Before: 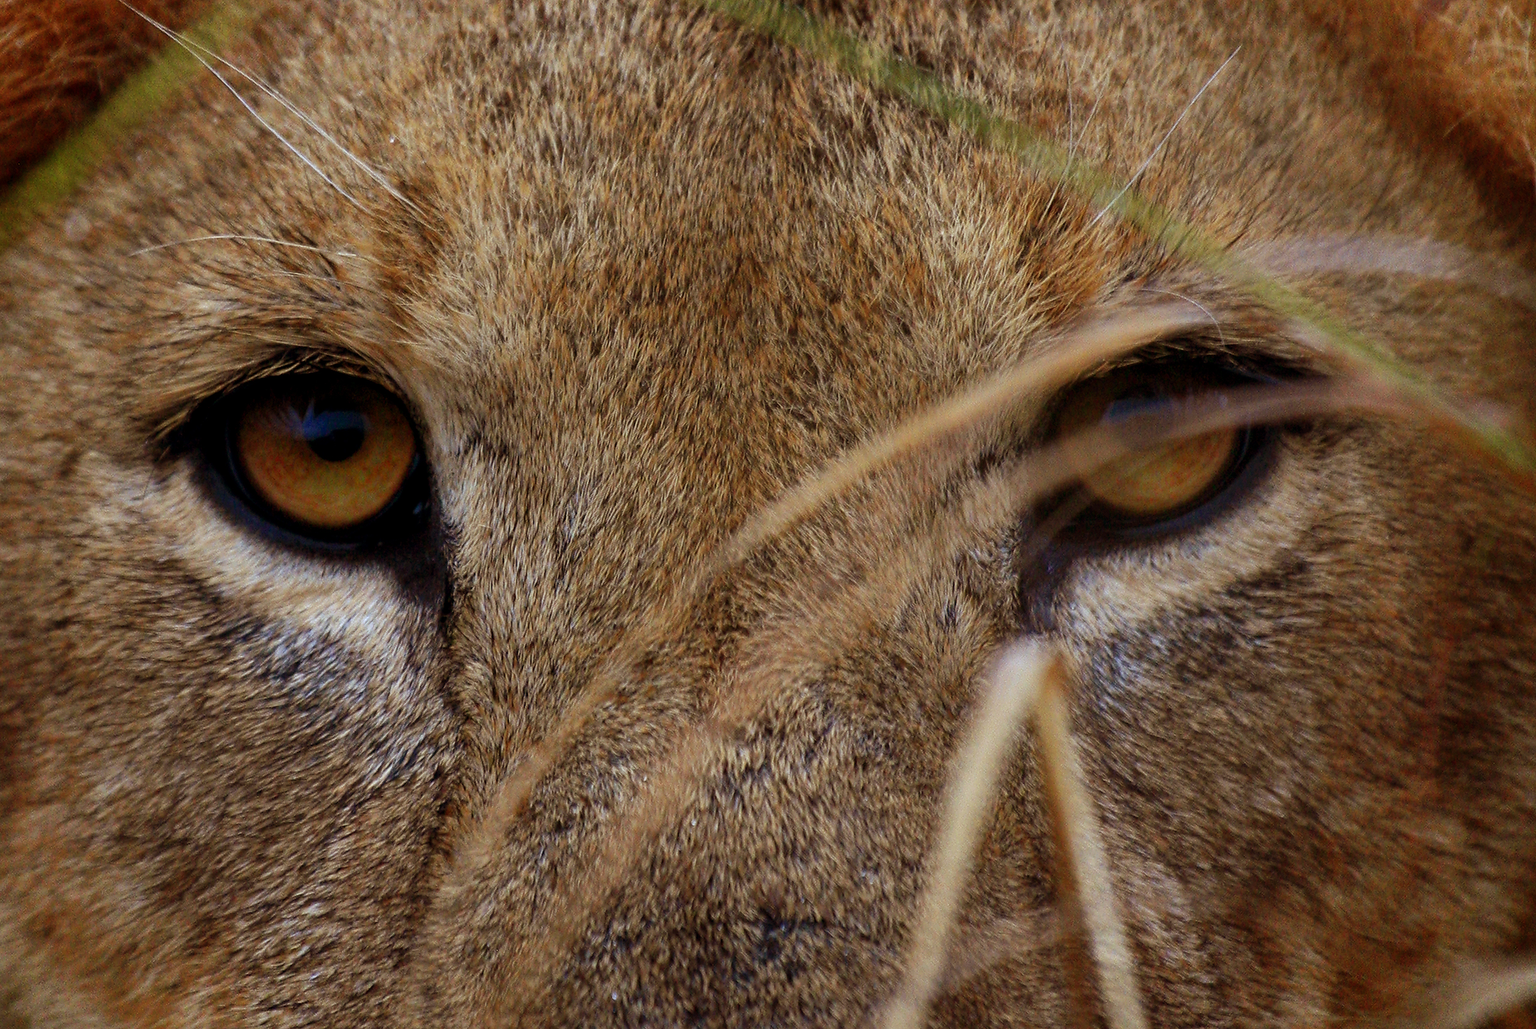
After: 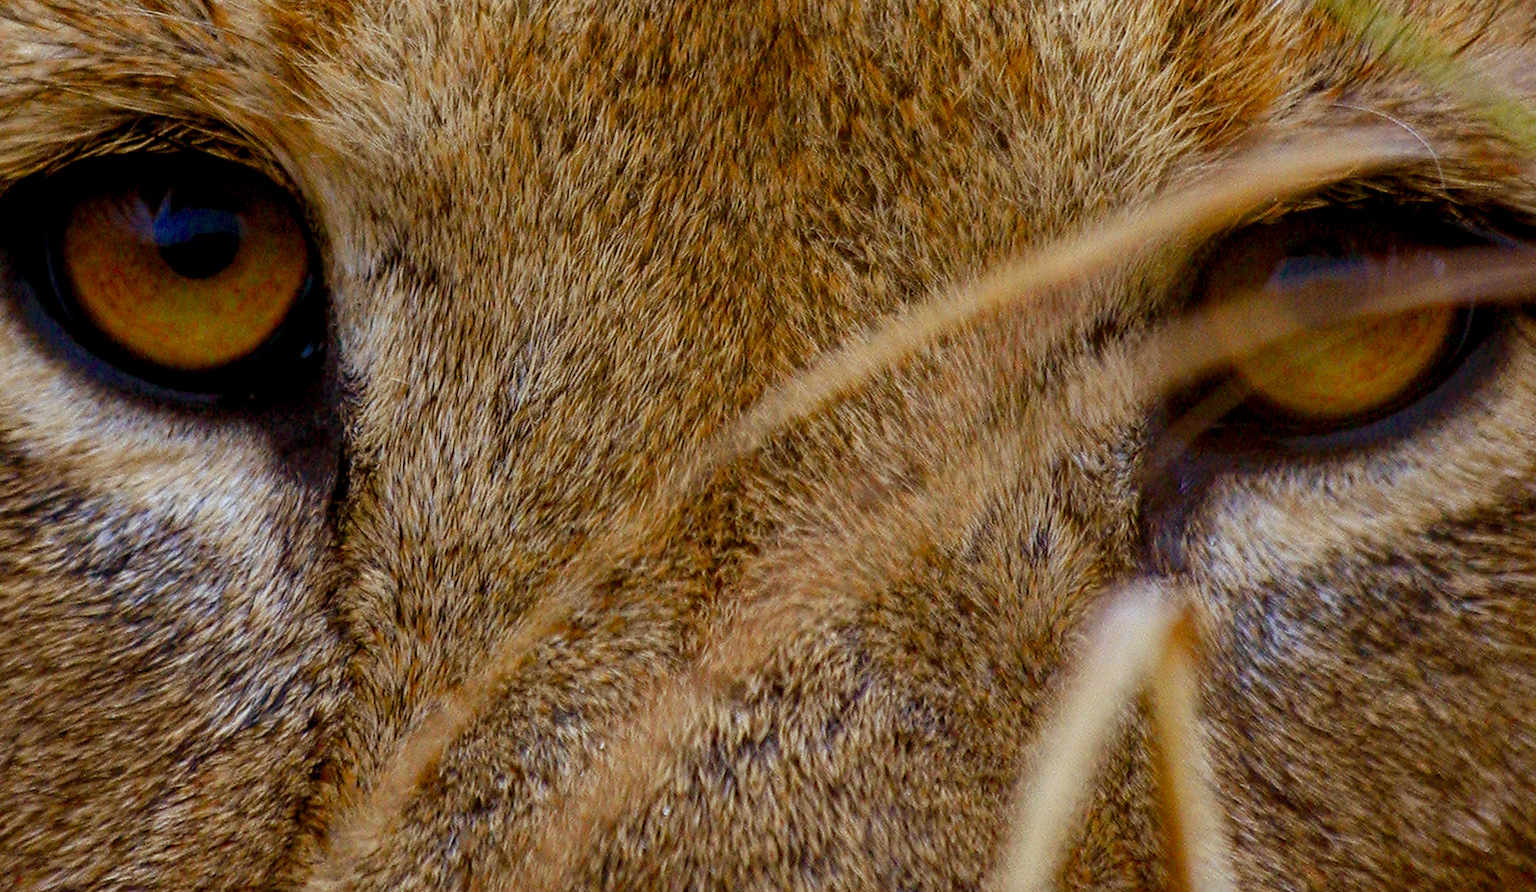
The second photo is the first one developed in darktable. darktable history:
crop and rotate: angle -3.37°, left 9.79%, top 20.73%, right 12.42%, bottom 11.82%
color balance rgb: shadows lift › chroma 1%, shadows lift › hue 113°, highlights gain › chroma 0.2%, highlights gain › hue 333°, perceptual saturation grading › global saturation 20%, perceptual saturation grading › highlights -25%, perceptual saturation grading › shadows 25%, contrast -10%
local contrast: on, module defaults
